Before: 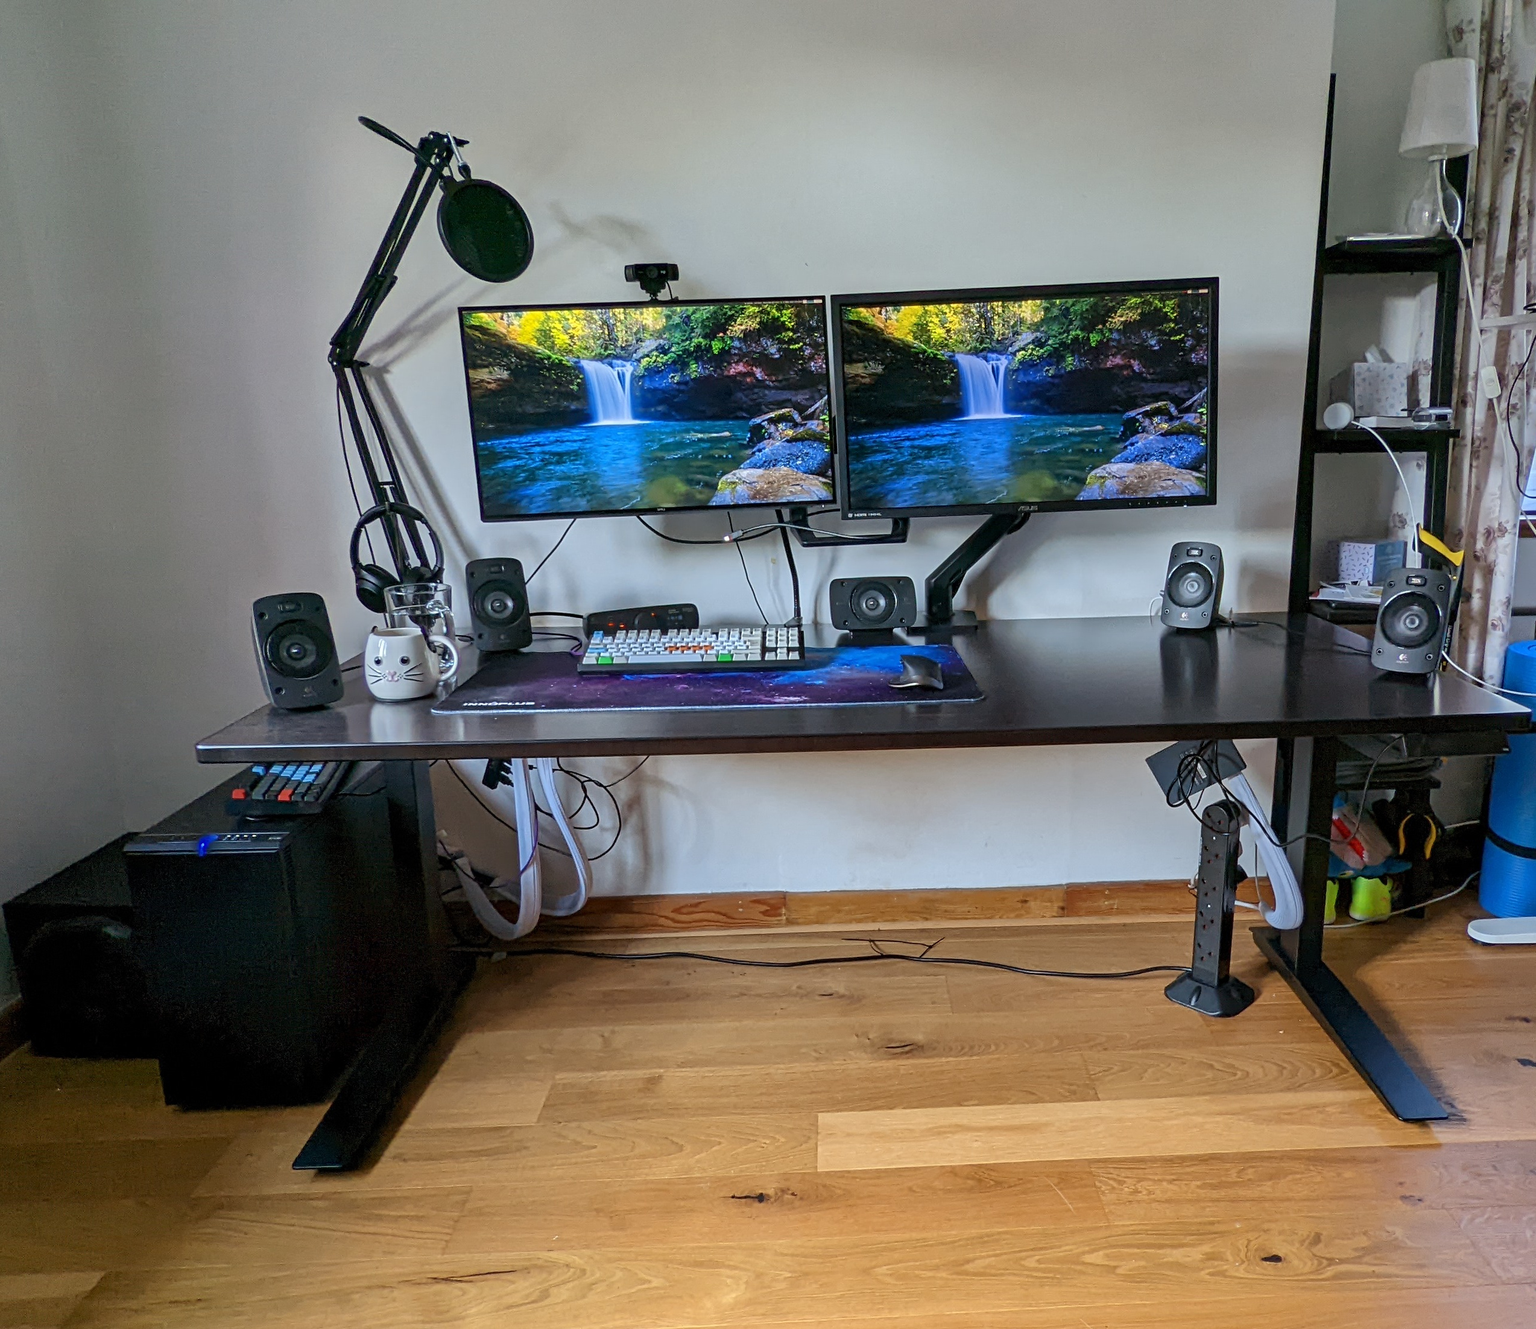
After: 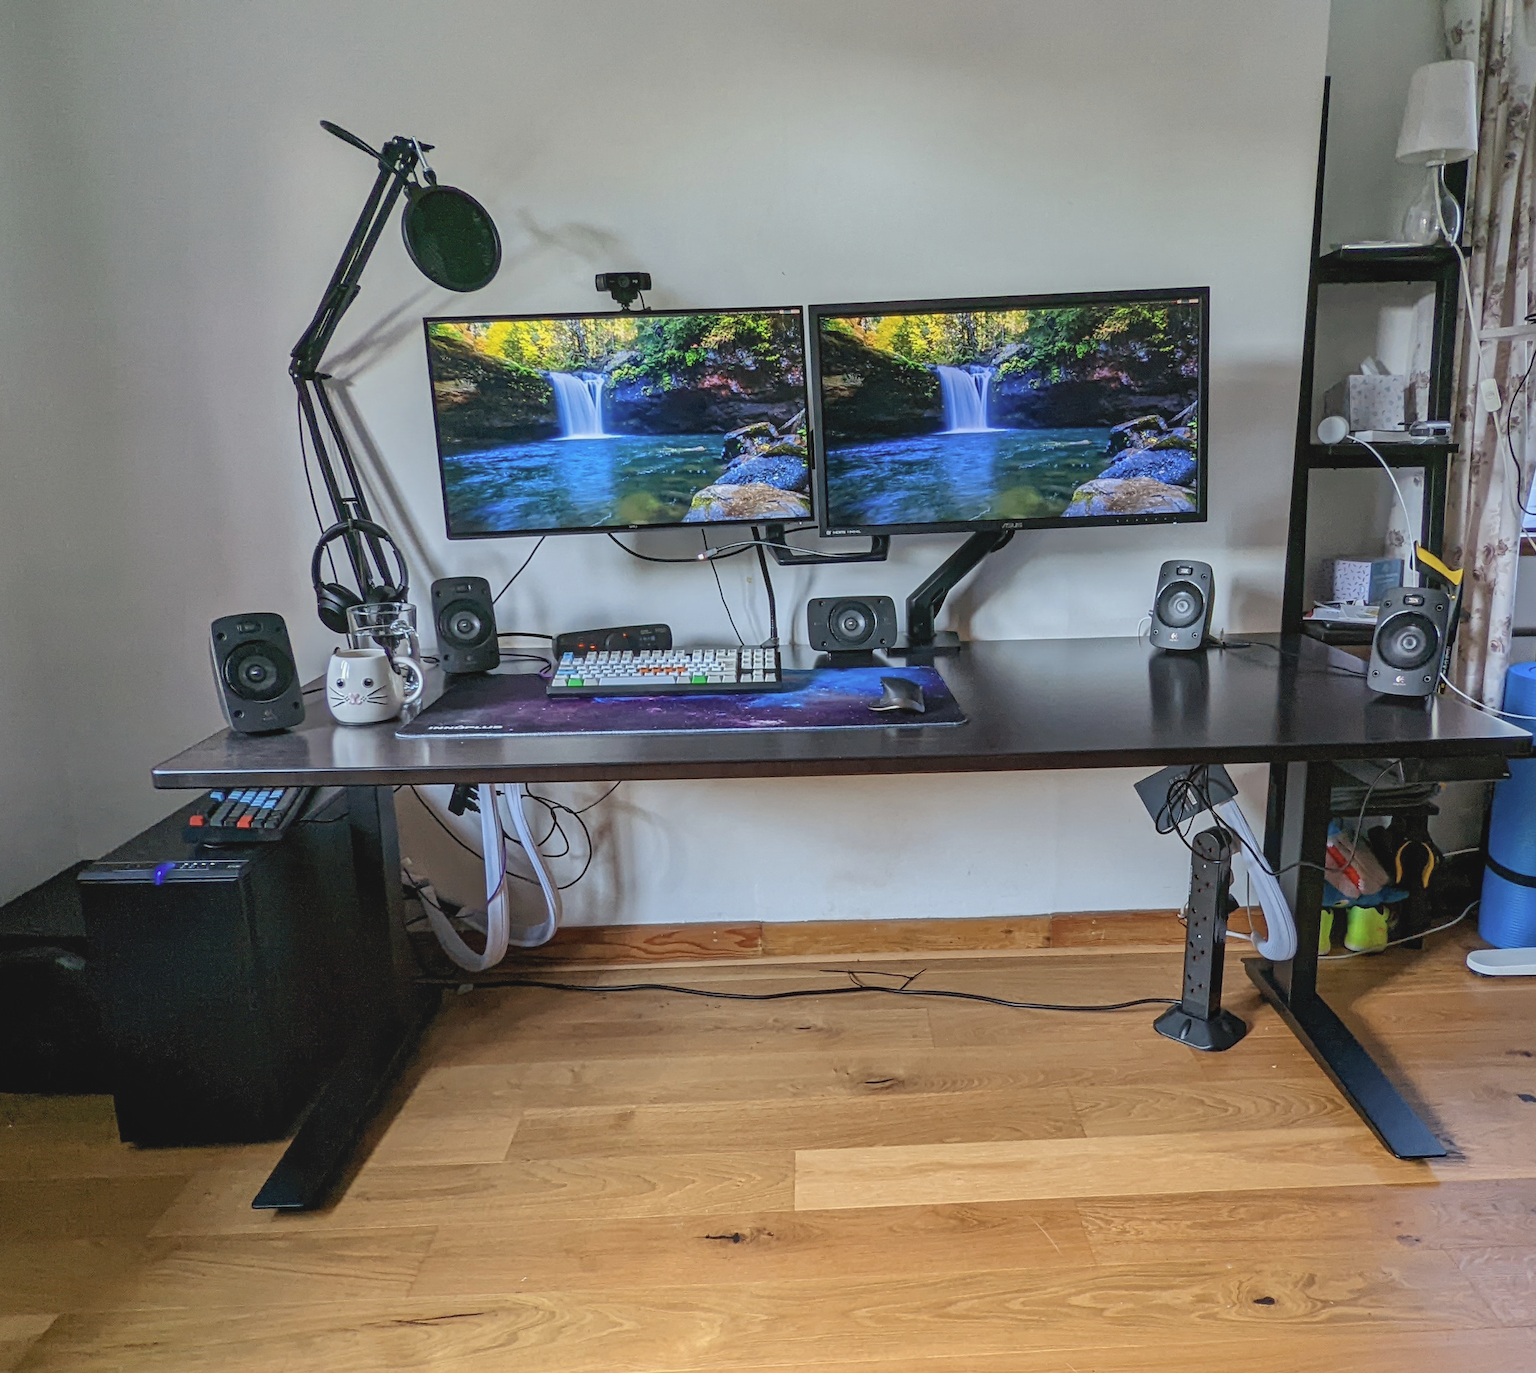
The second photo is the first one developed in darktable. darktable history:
local contrast: on, module defaults
crop and rotate: left 3.238%
contrast brightness saturation: contrast -0.15, brightness 0.05, saturation -0.12
